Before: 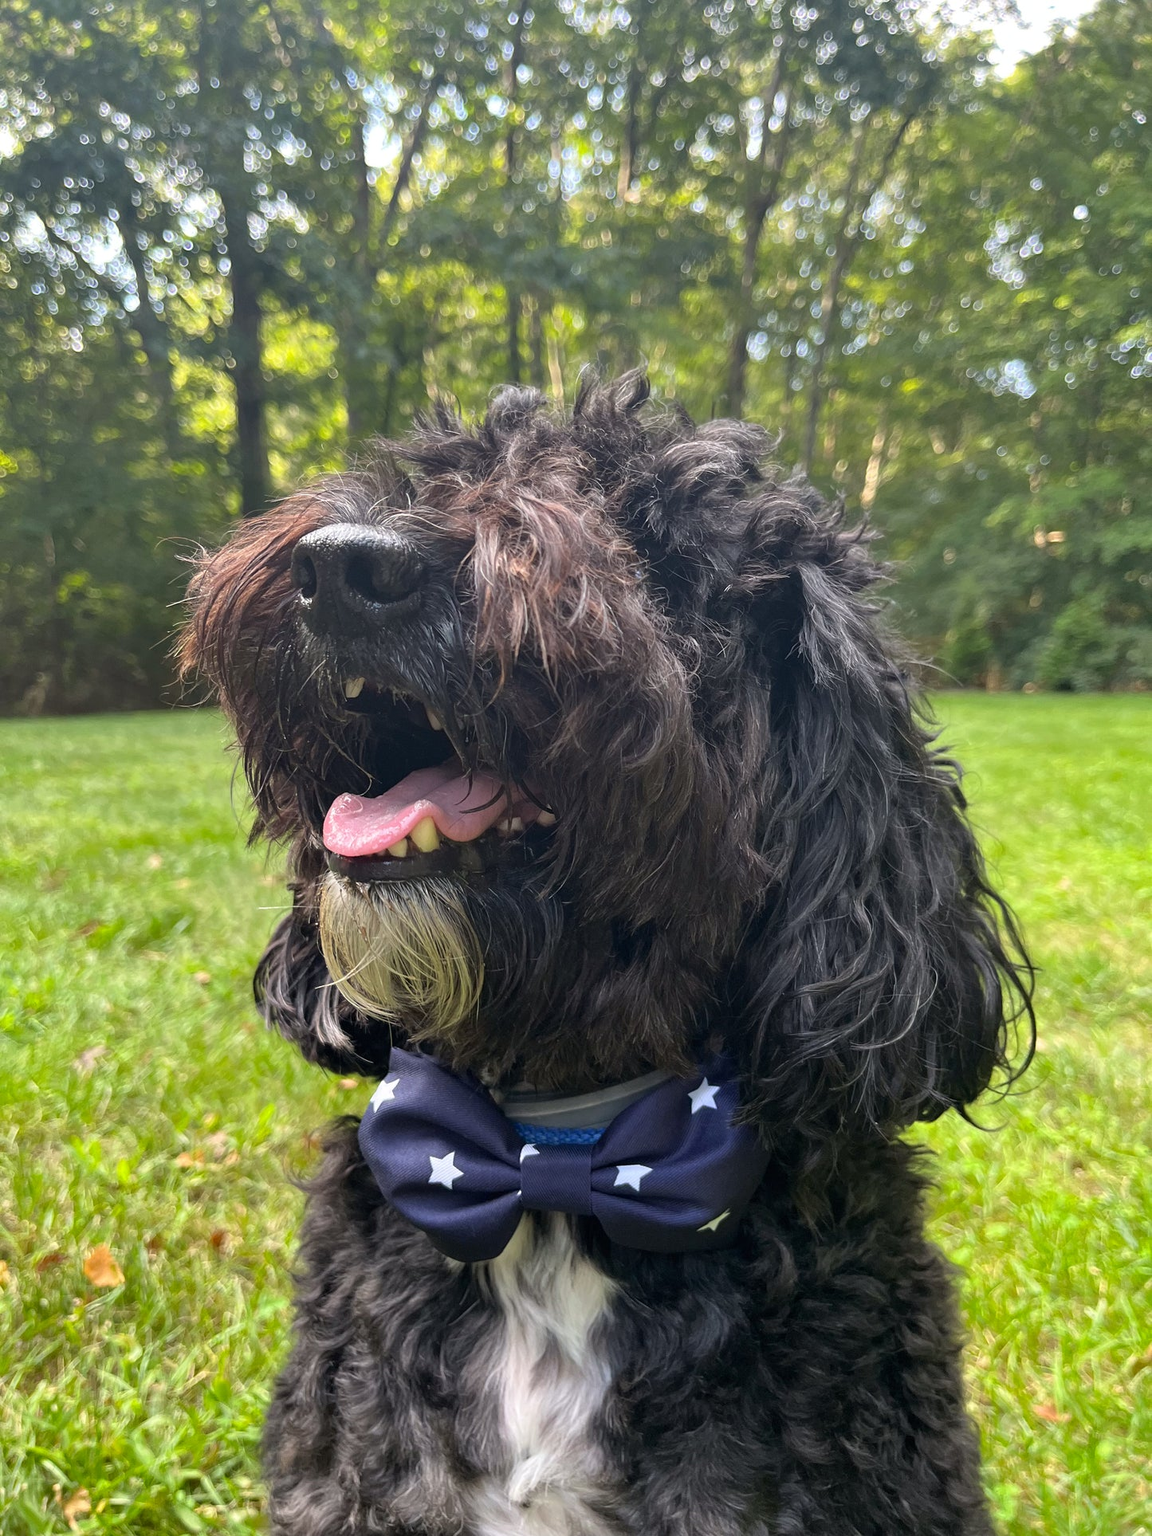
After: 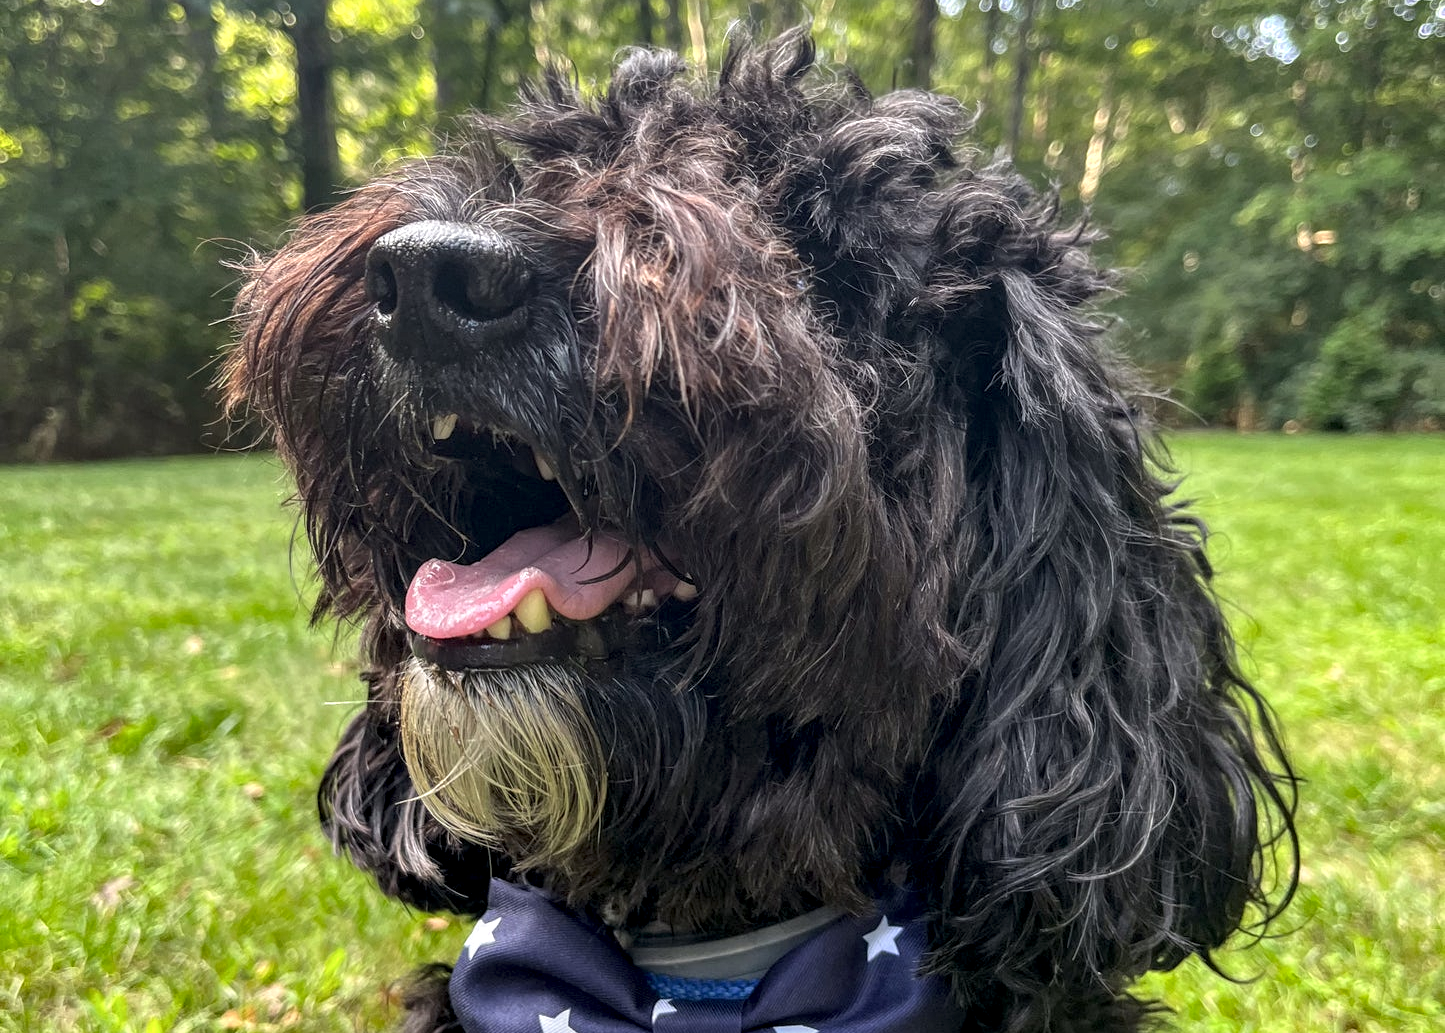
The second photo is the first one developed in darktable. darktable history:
local contrast: highlights 26%, detail 150%
crop and rotate: top 22.66%, bottom 23.687%
